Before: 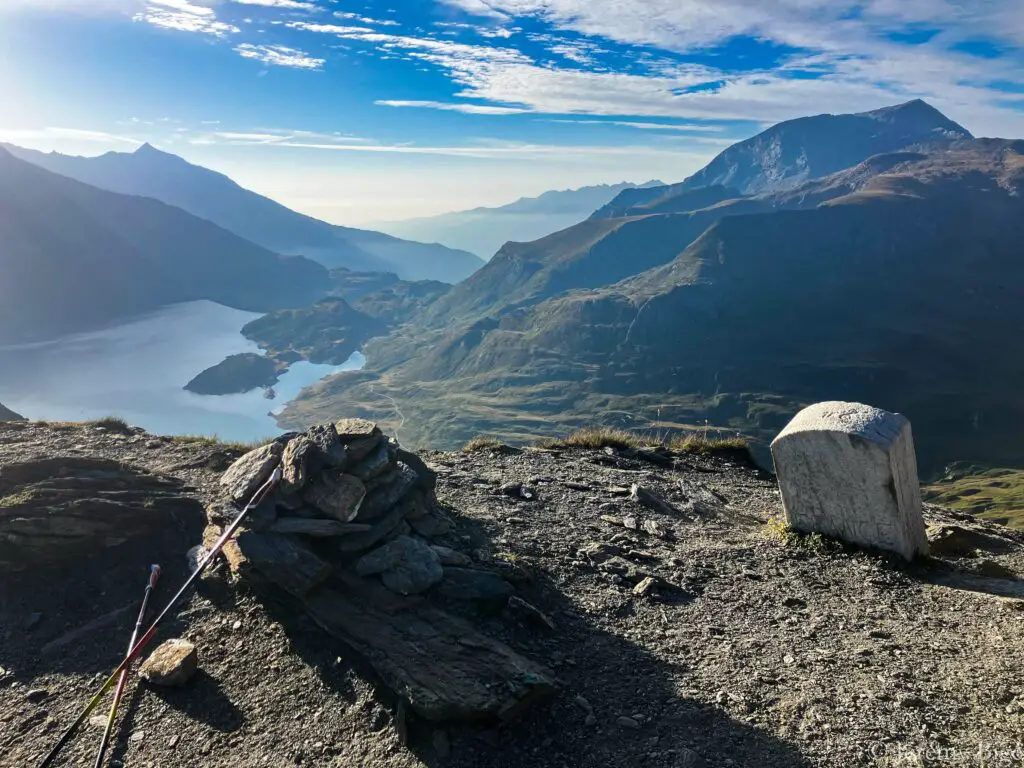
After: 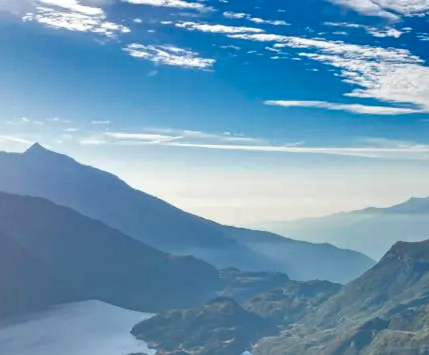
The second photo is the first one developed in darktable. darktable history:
shadows and highlights: shadows 60, highlights -60.23, soften with gaussian
white balance: red 1, blue 1
crop and rotate: left 10.817%, top 0.062%, right 47.194%, bottom 53.626%
